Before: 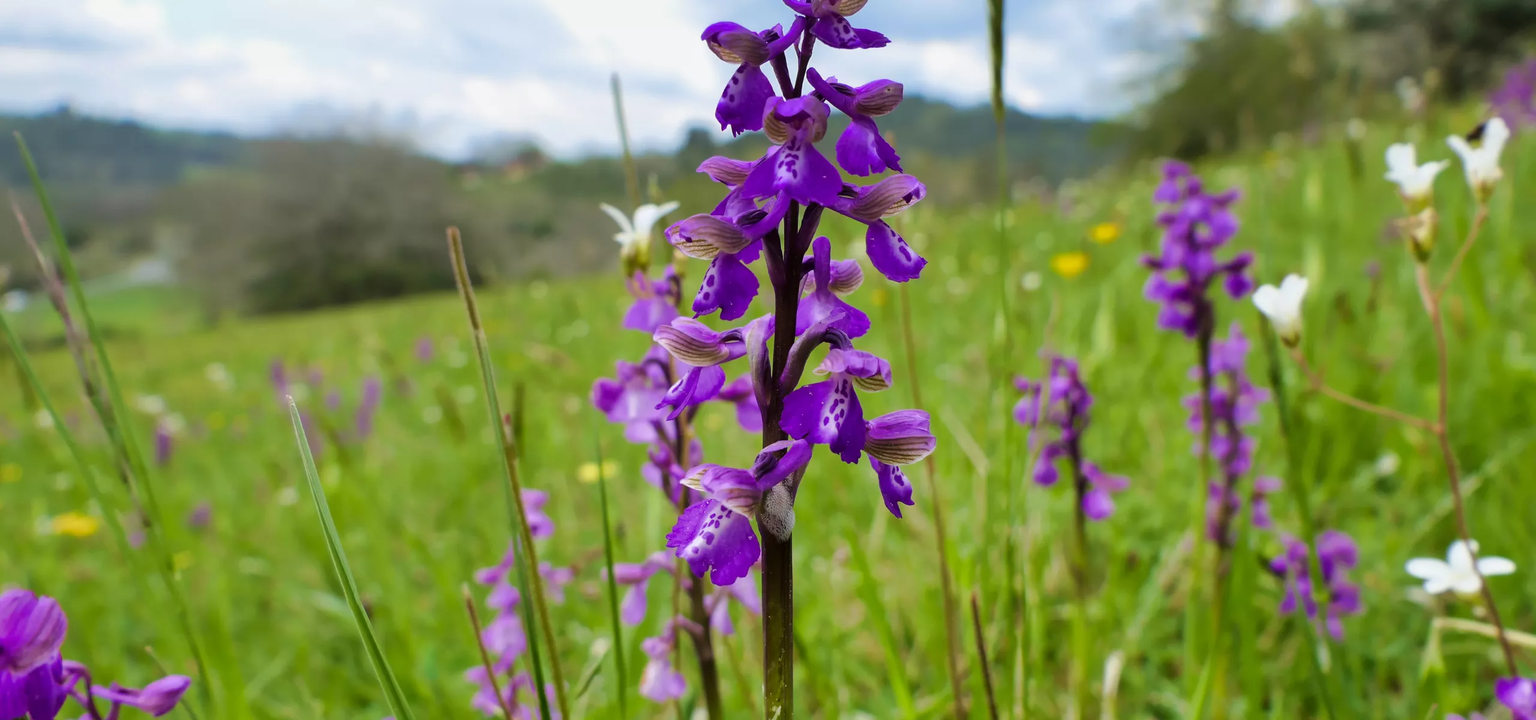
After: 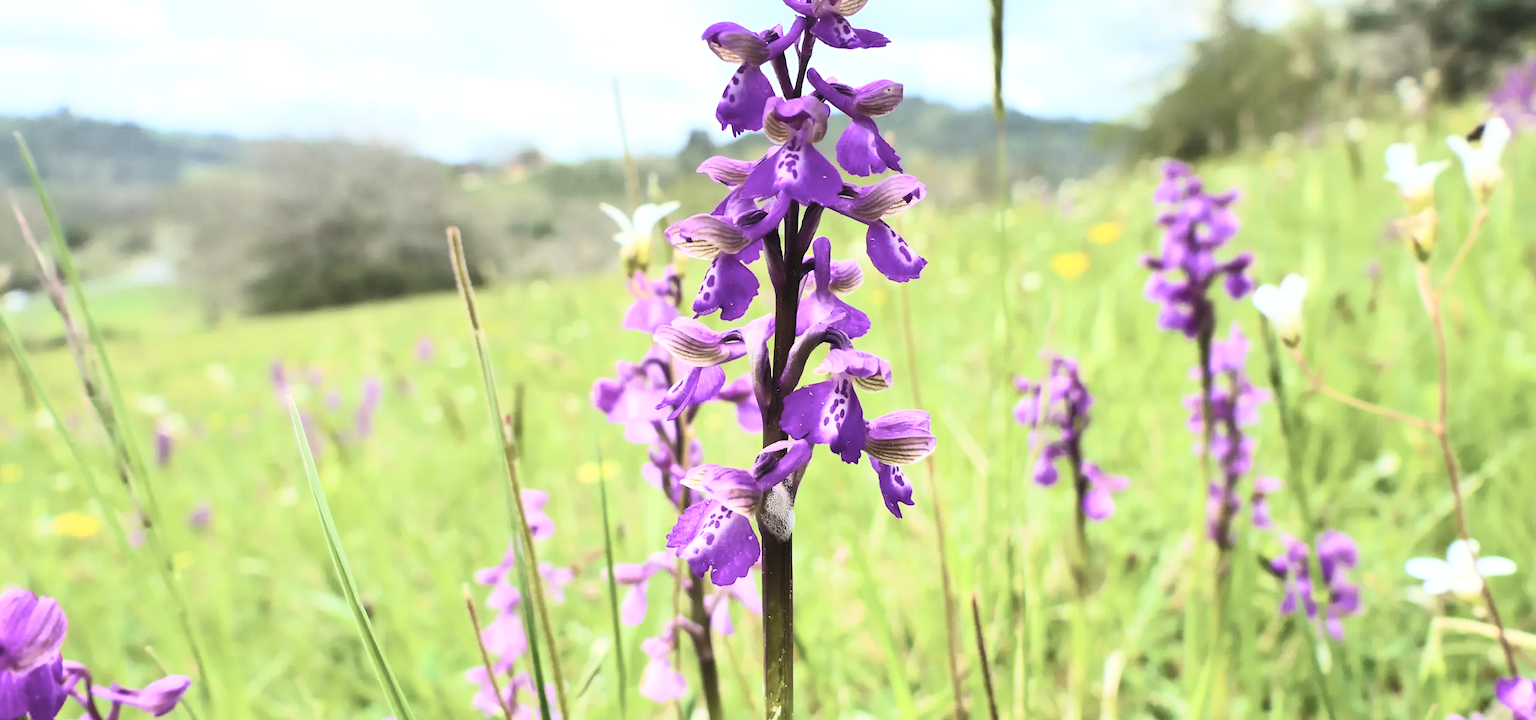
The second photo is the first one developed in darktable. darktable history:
contrast brightness saturation: contrast 0.43, brightness 0.56, saturation -0.19
exposure: exposure 0.376 EV, compensate highlight preservation false
